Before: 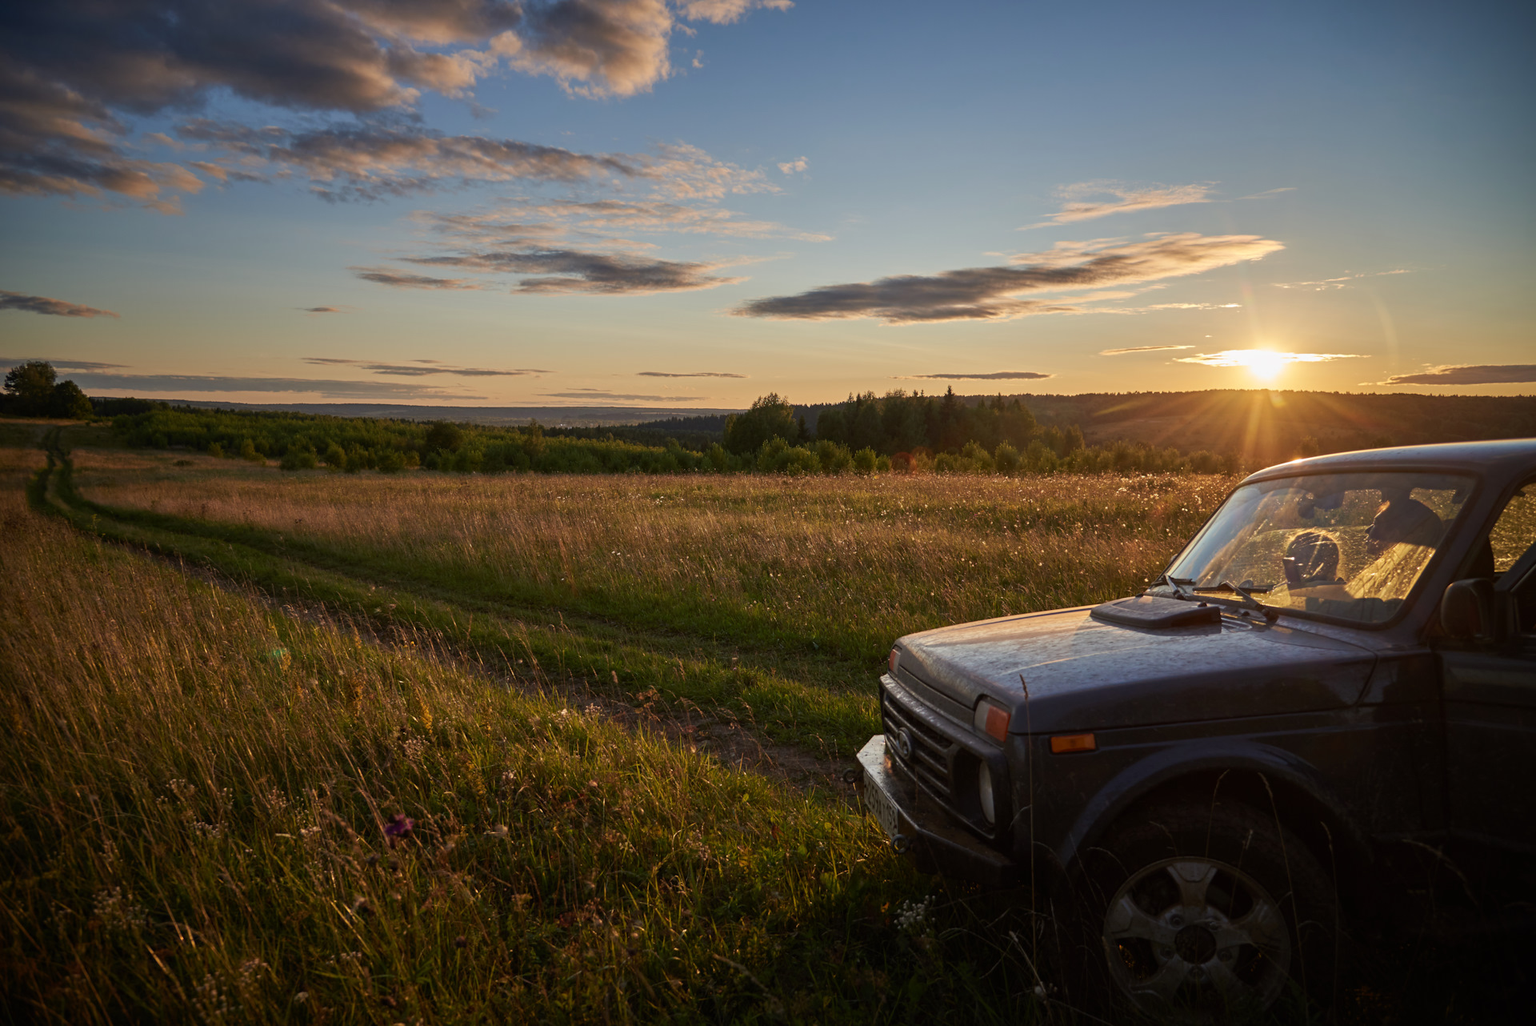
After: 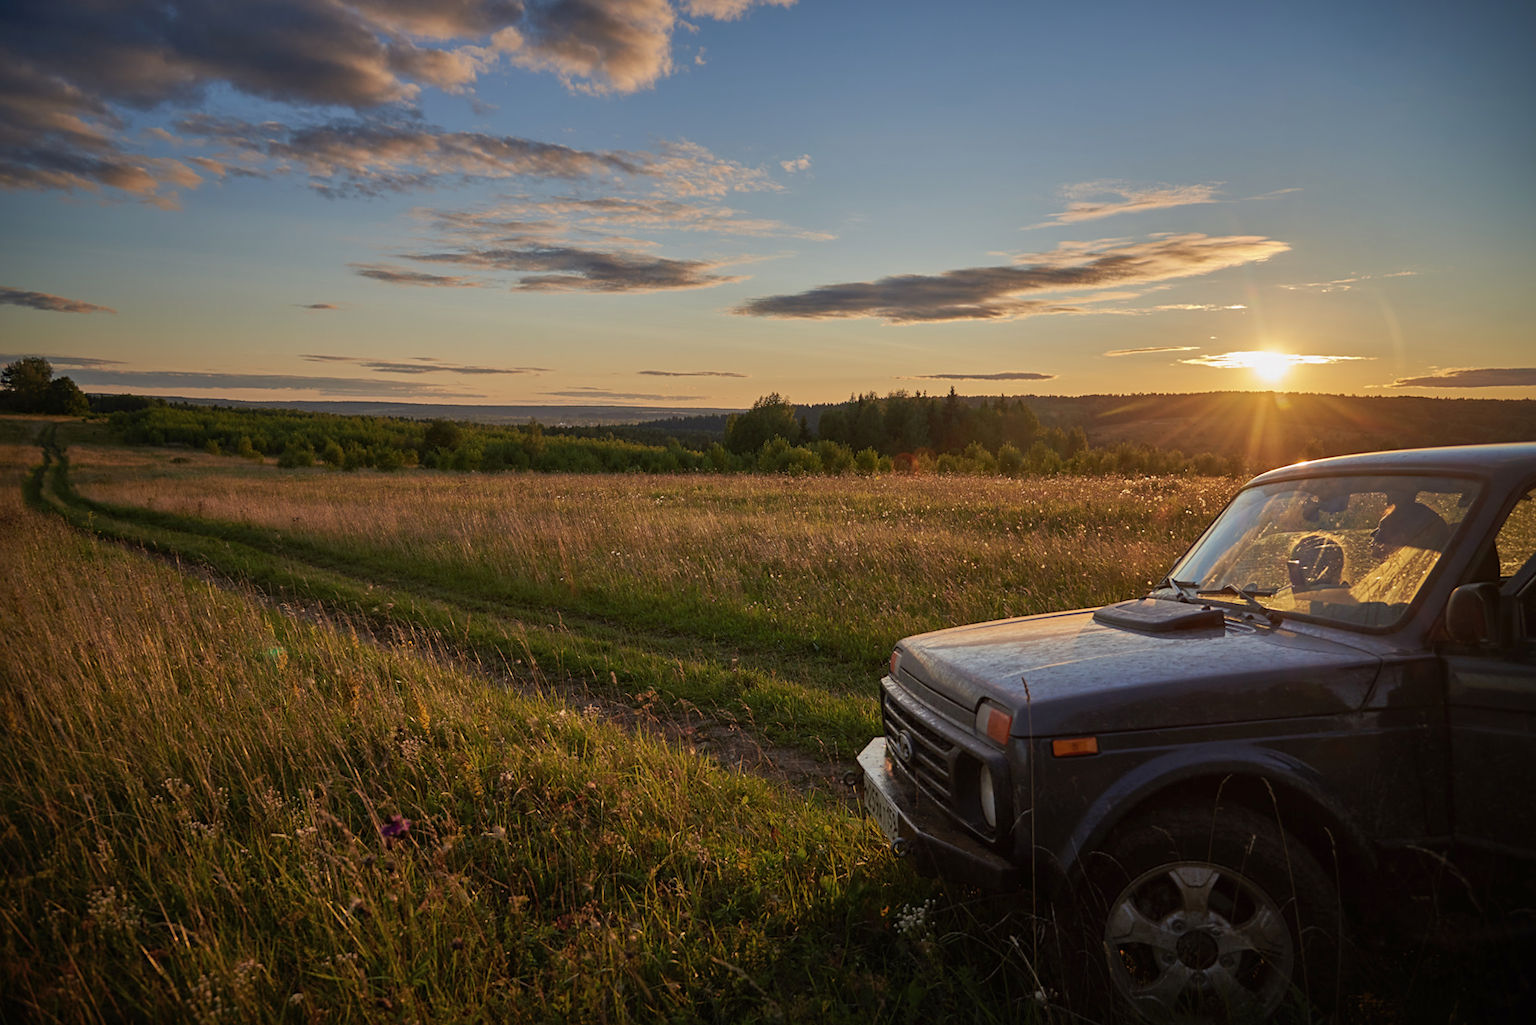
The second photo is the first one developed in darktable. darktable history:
shadows and highlights: shadows 39.33, highlights -59.81
sharpen: amount 0.218
crop and rotate: angle -0.278°
